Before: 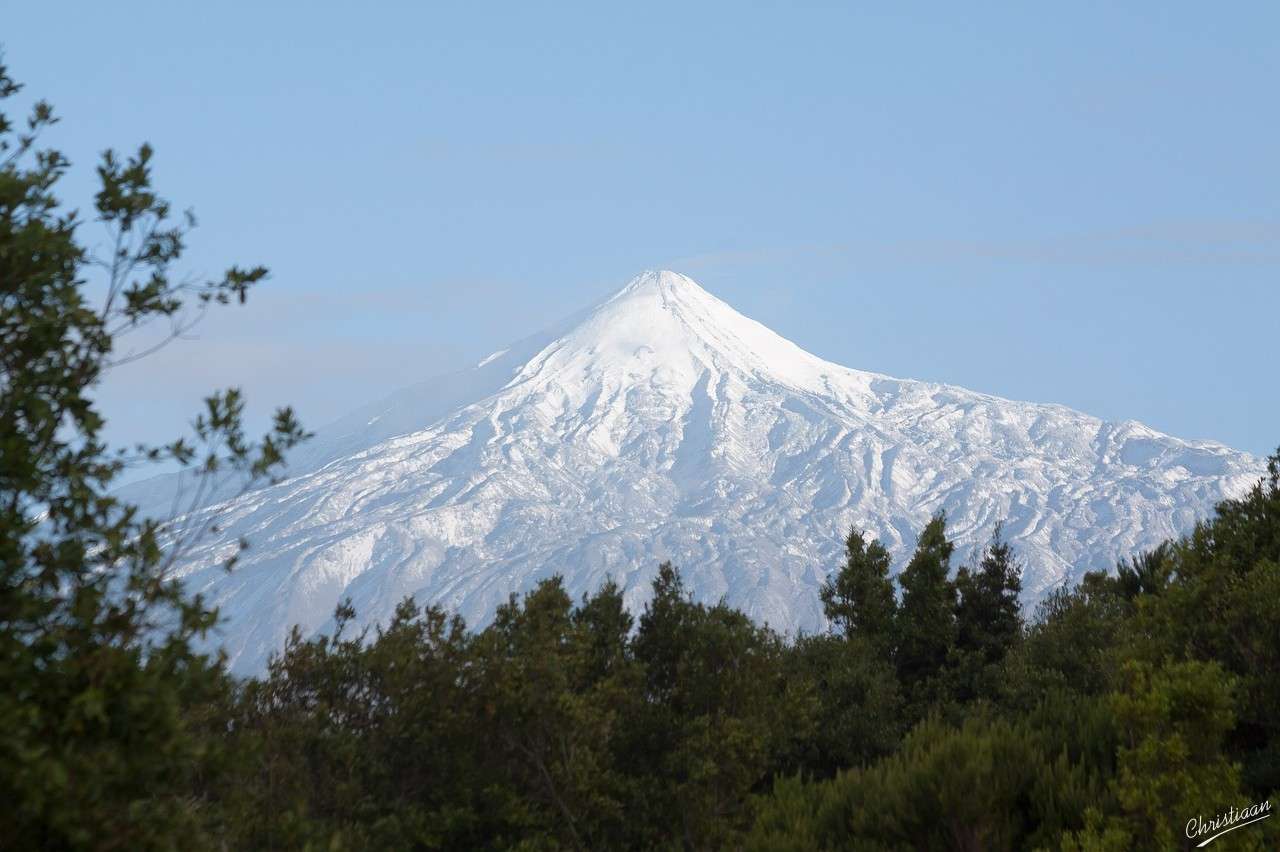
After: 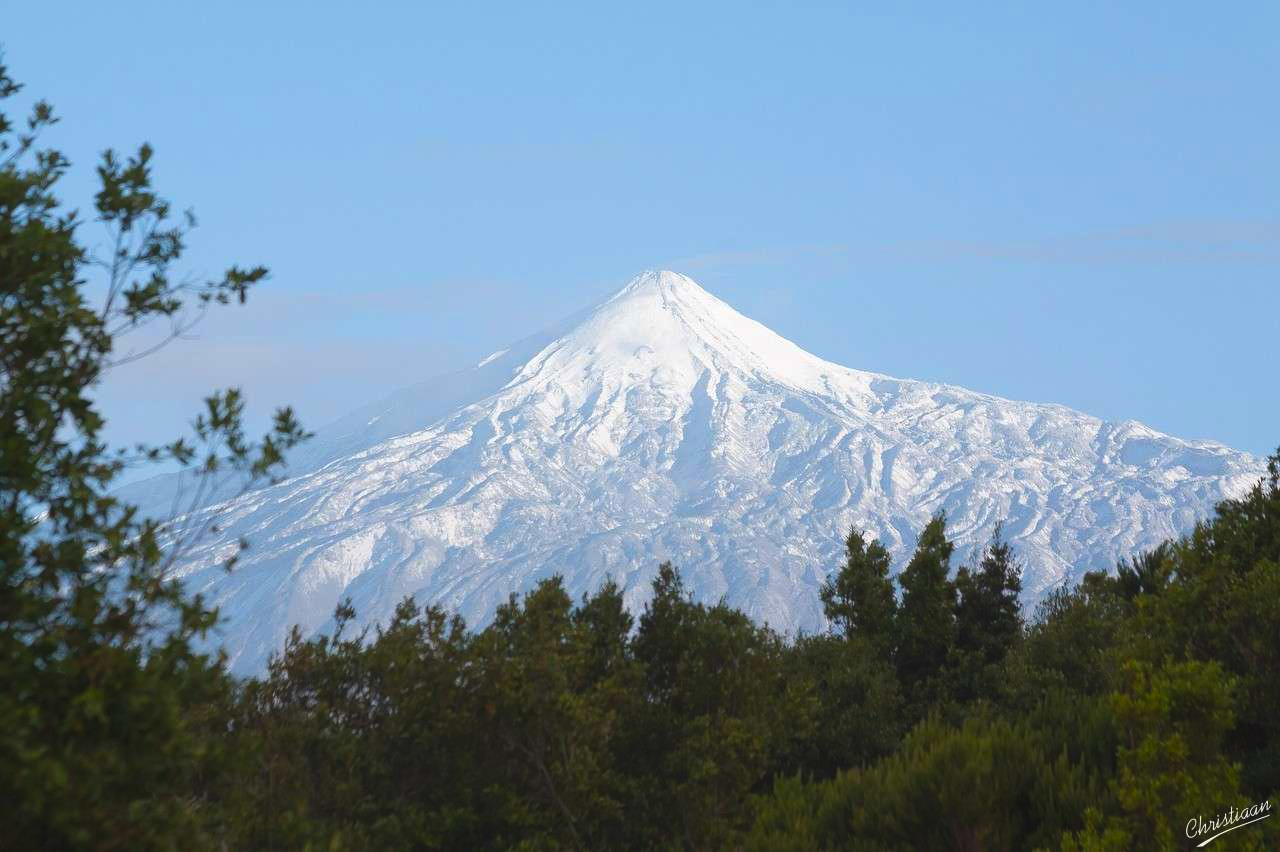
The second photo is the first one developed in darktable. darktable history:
color balance rgb: global offset › luminance 0.668%, perceptual saturation grading › global saturation 25.2%, global vibrance 20%
